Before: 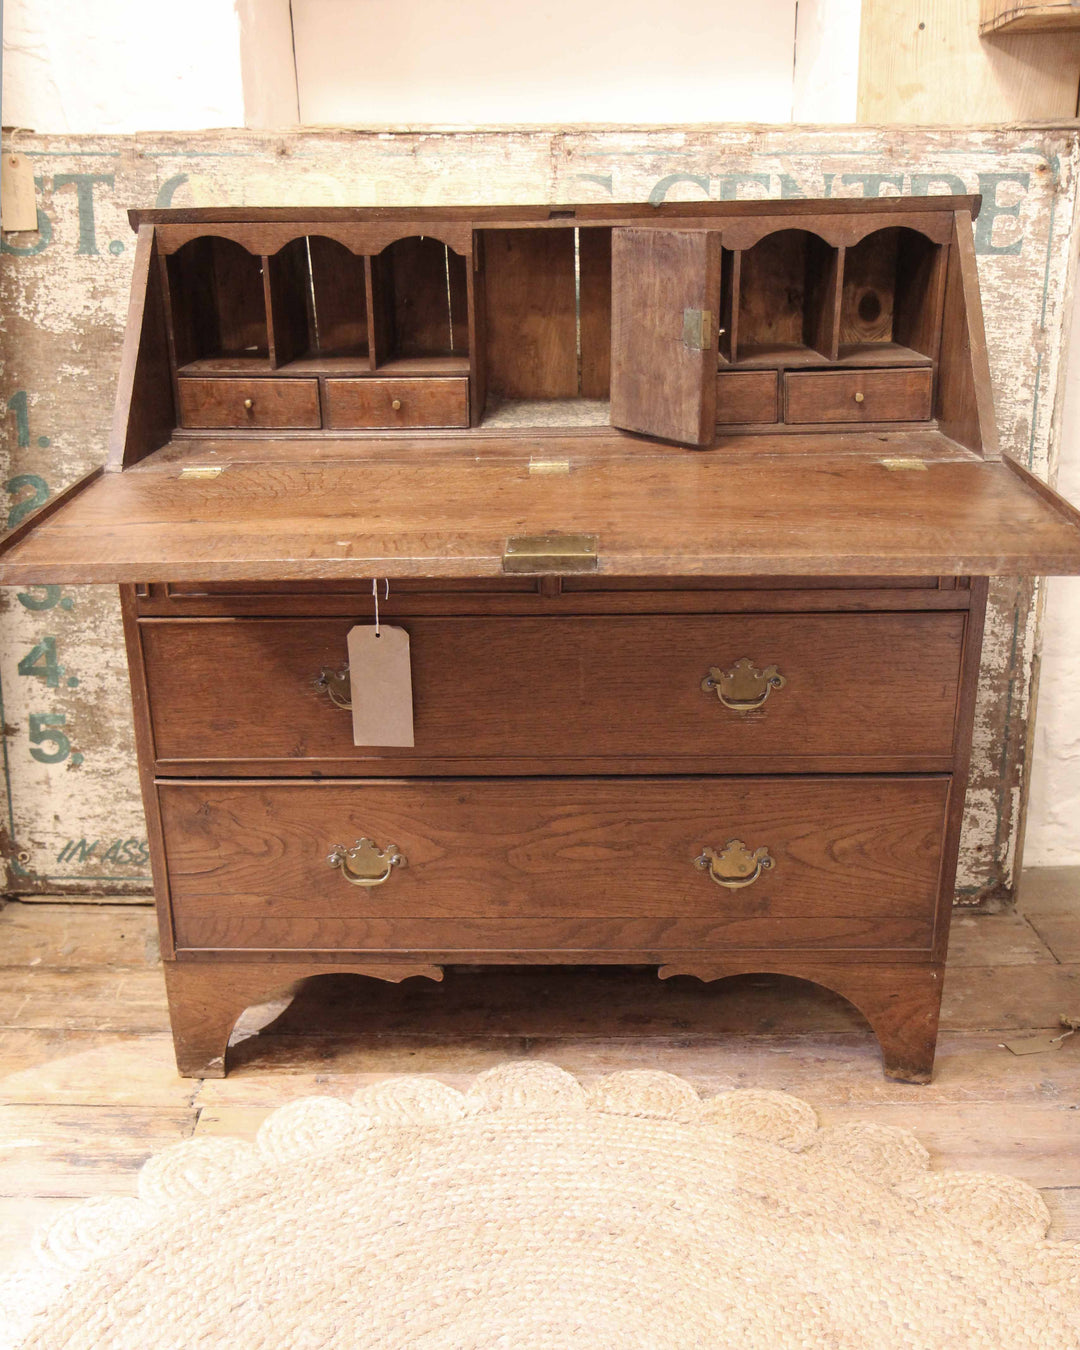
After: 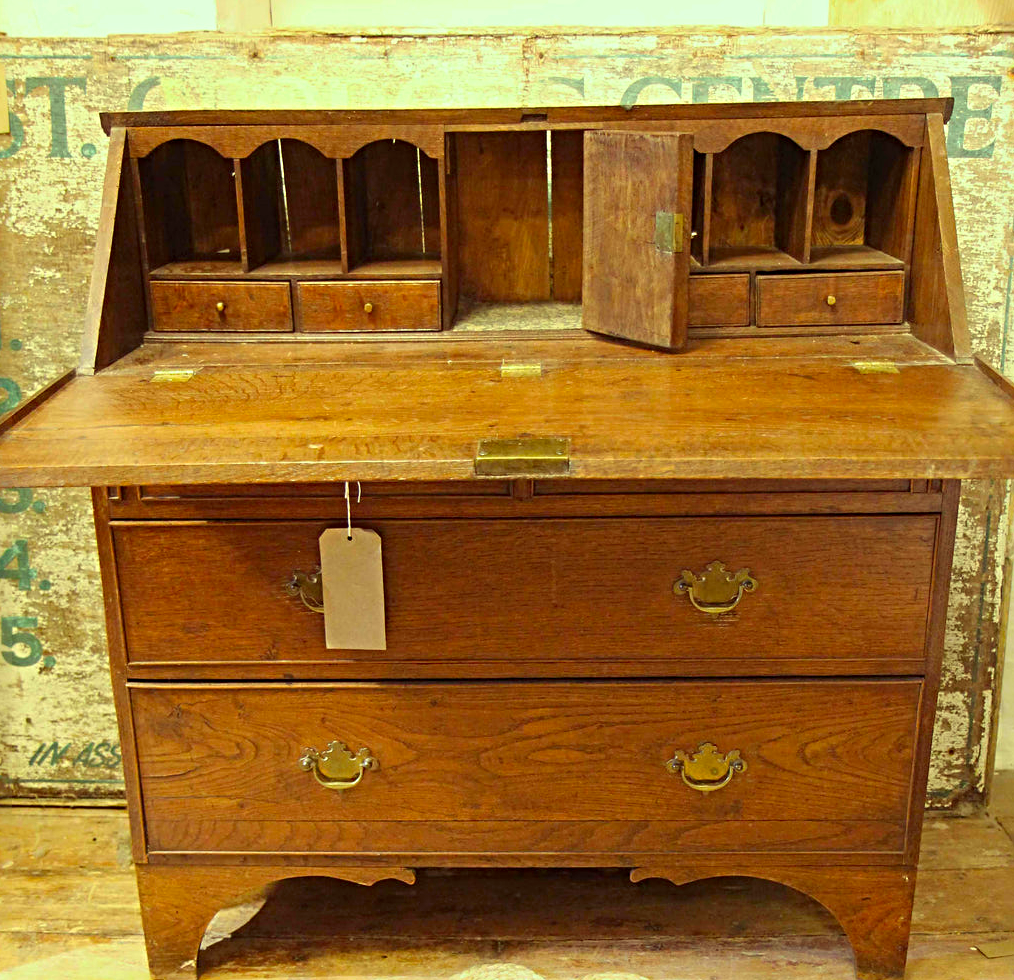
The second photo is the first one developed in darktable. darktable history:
color correction: highlights a* -11.13, highlights b* 9.9, saturation 1.71
crop: left 2.658%, top 7.195%, right 3.439%, bottom 20.193%
sharpen: radius 4.904
